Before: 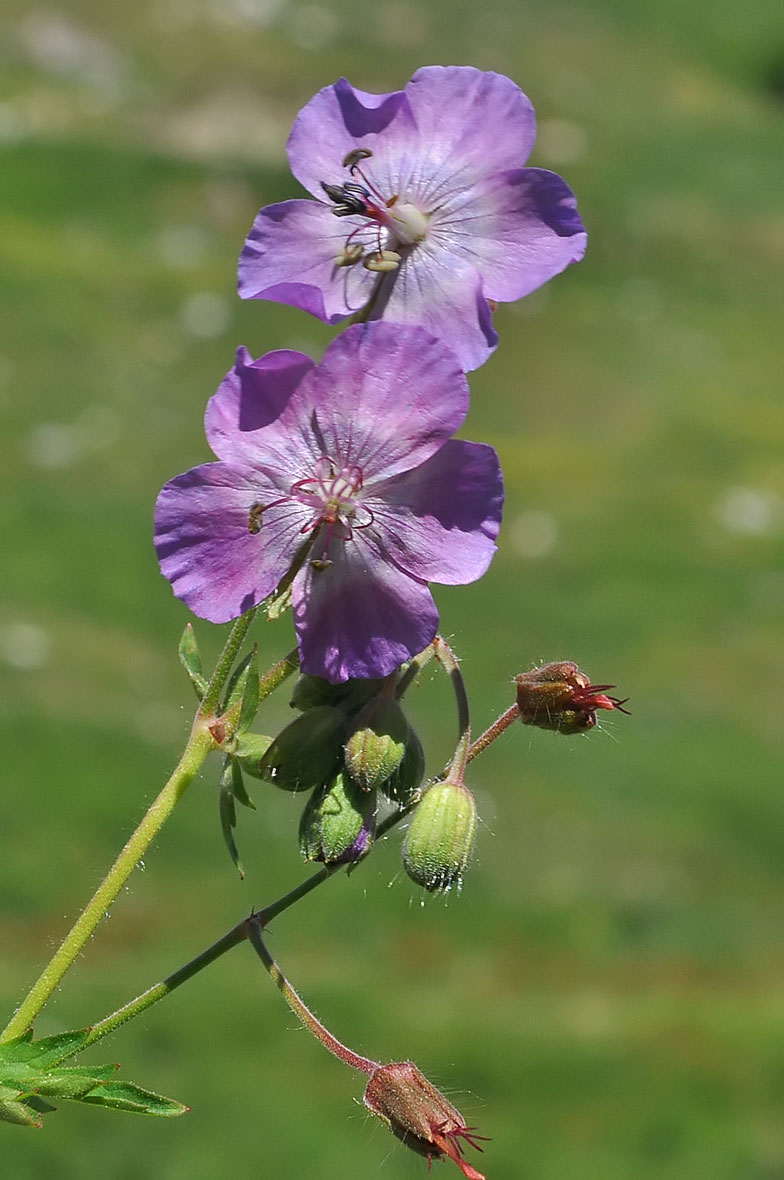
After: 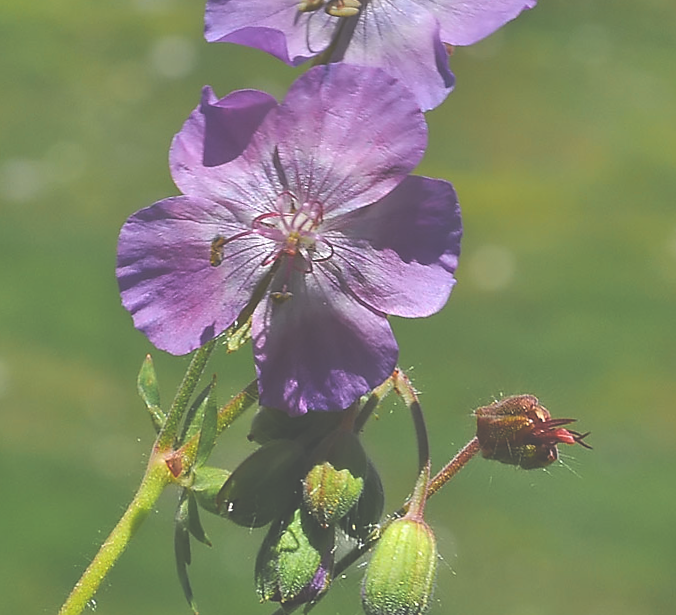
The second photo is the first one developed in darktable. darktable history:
sharpen: radius 1.458, amount 0.398, threshold 1.271
rotate and perspective: rotation 0.215°, lens shift (vertical) -0.139, crop left 0.069, crop right 0.939, crop top 0.002, crop bottom 0.996
exposure: black level correction -0.062, exposure -0.05 EV, compensate highlight preservation false
color zones: curves: ch0 [(0.224, 0.526) (0.75, 0.5)]; ch1 [(0.055, 0.526) (0.224, 0.761) (0.377, 0.526) (0.75, 0.5)]
crop: left 1.744%, top 19.225%, right 5.069%, bottom 28.357%
